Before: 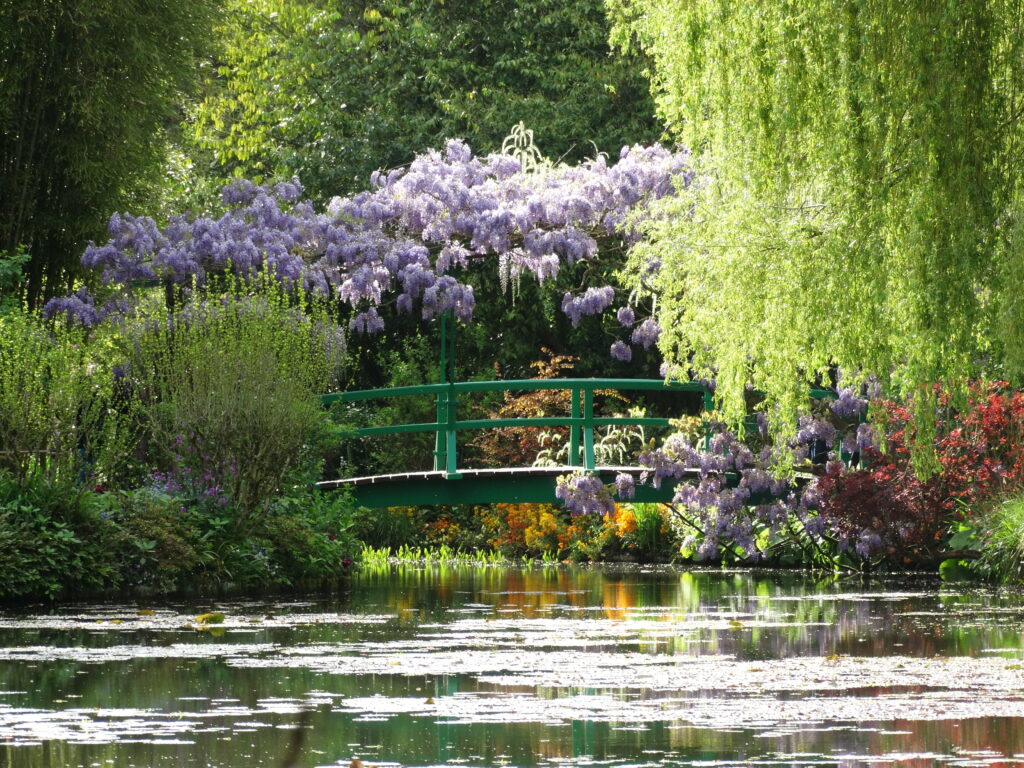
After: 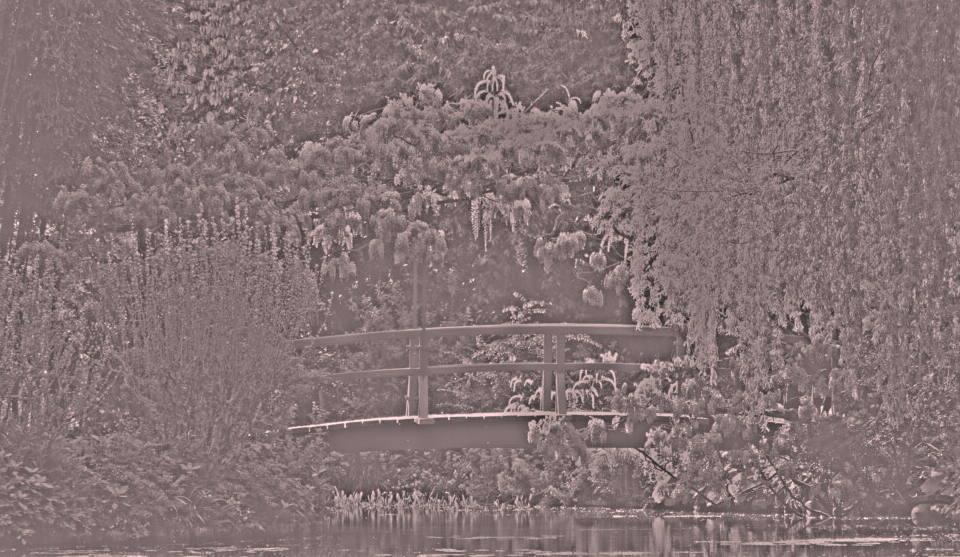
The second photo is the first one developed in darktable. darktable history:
highpass: sharpness 25.84%, contrast boost 14.94%
crop: left 2.737%, top 7.287%, right 3.421%, bottom 20.179%
sharpen: amount 0.2
color correction: highlights a* 14.52, highlights b* 4.84
